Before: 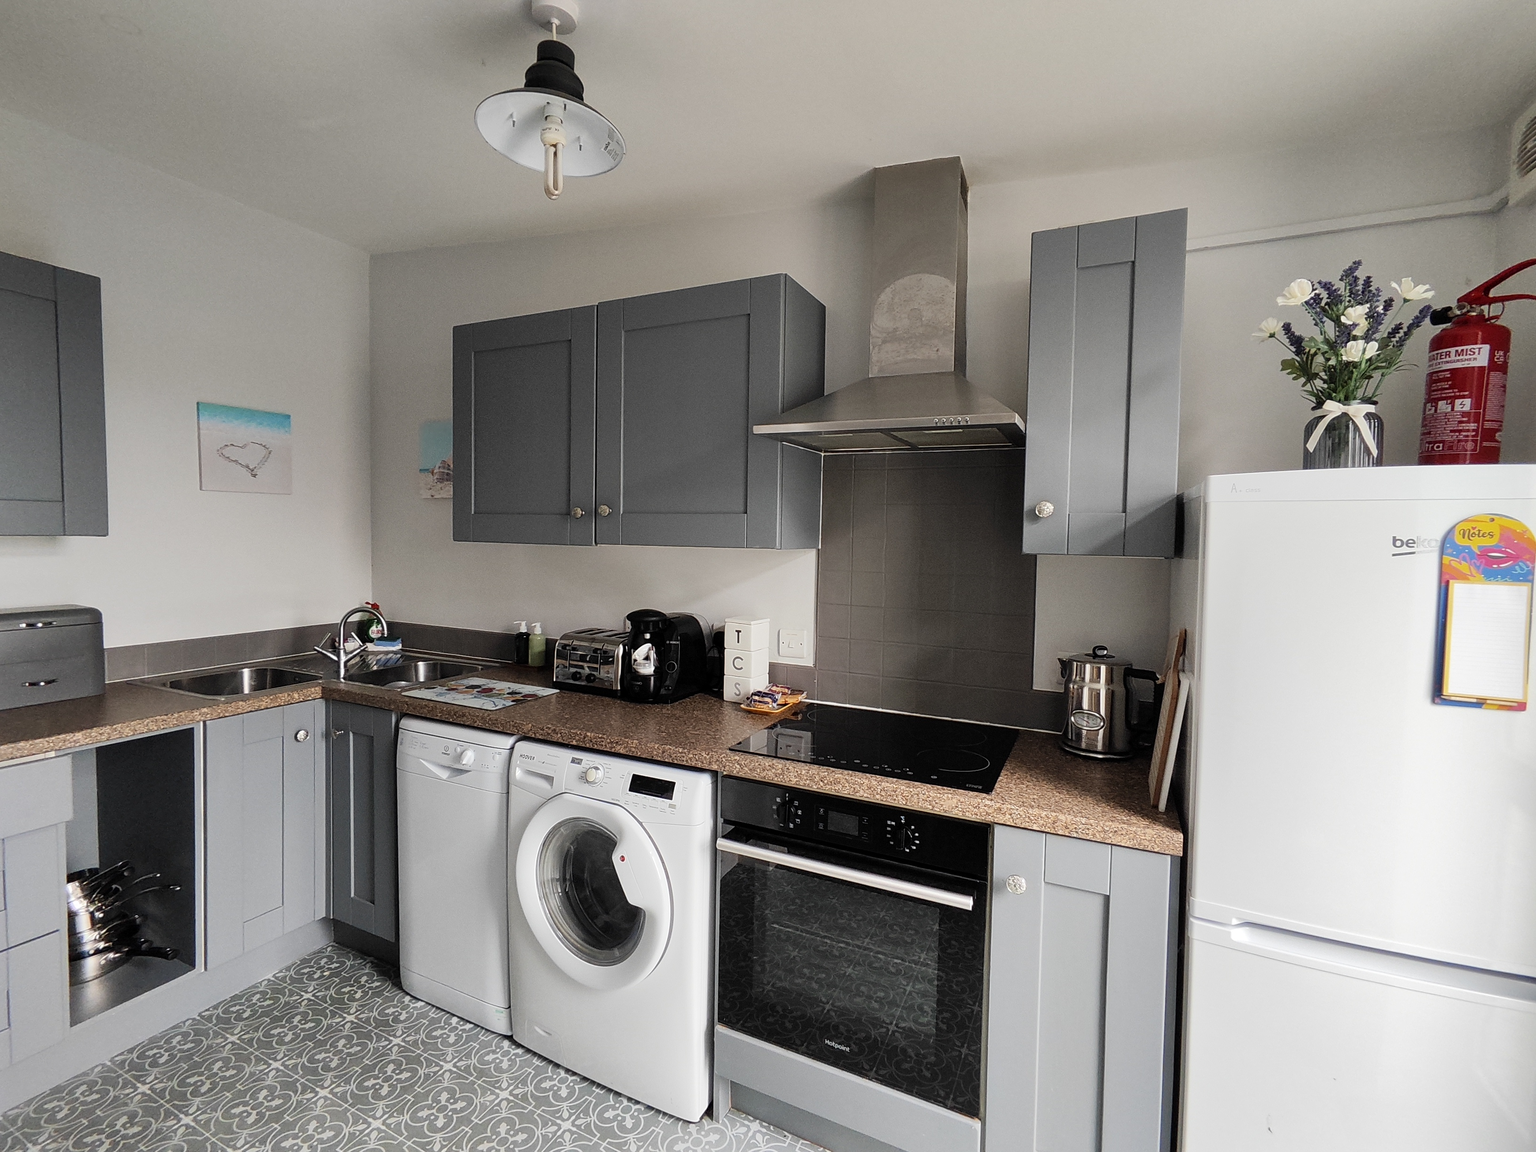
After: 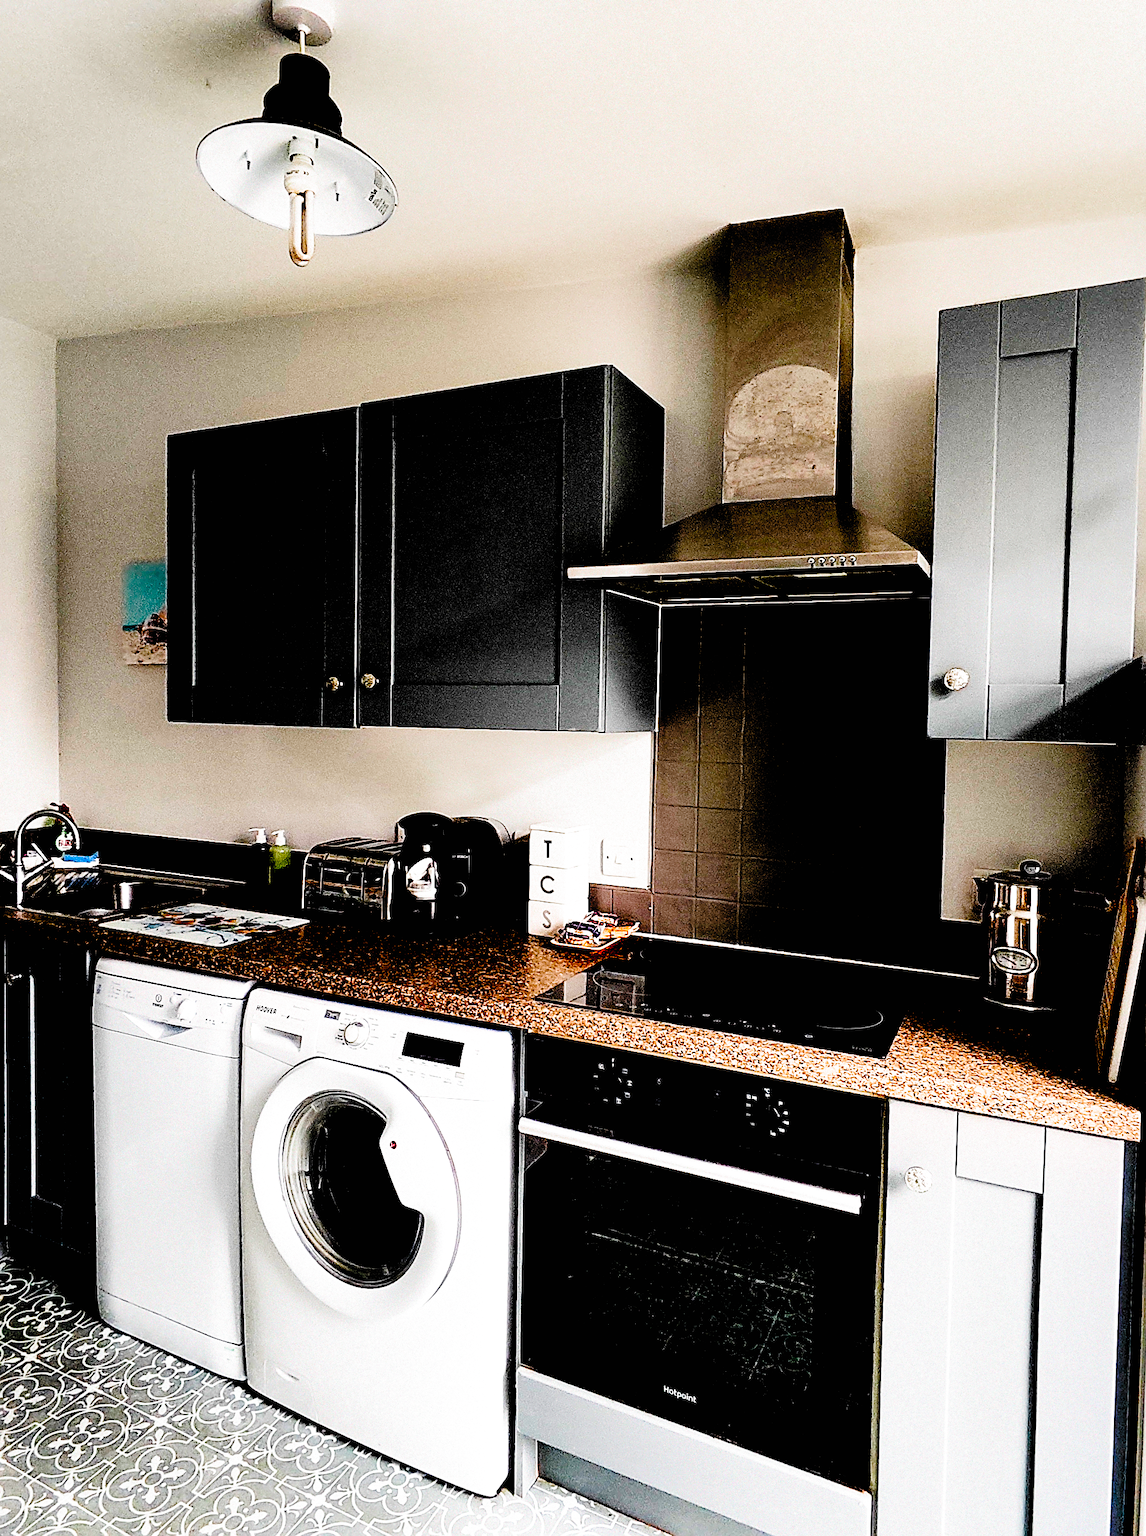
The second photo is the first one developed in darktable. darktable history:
filmic rgb: black relative exposure -1.1 EV, white relative exposure 2.05 EV, hardness 1.51, contrast 2.235, preserve chrominance no, color science v4 (2020), enable highlight reconstruction true
tone equalizer: edges refinement/feathering 500, mask exposure compensation -1.57 EV, preserve details no
crop: left 21.336%, right 22.555%
sharpen: on, module defaults
contrast brightness saturation: contrast 0.226, brightness 0.112, saturation 0.289
